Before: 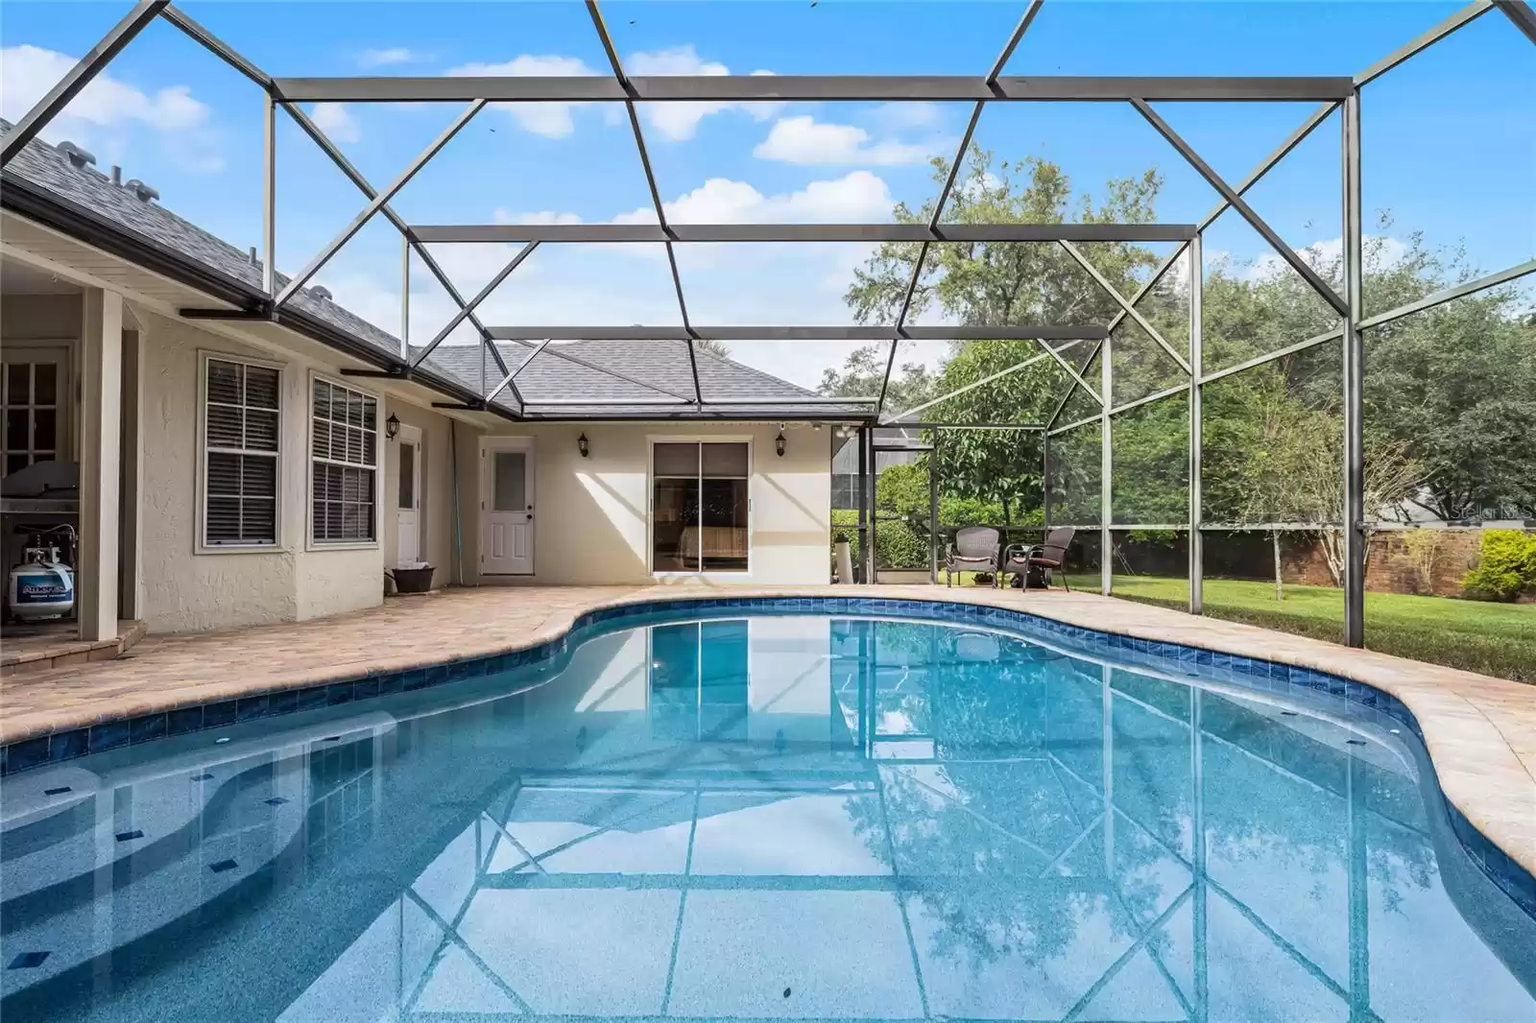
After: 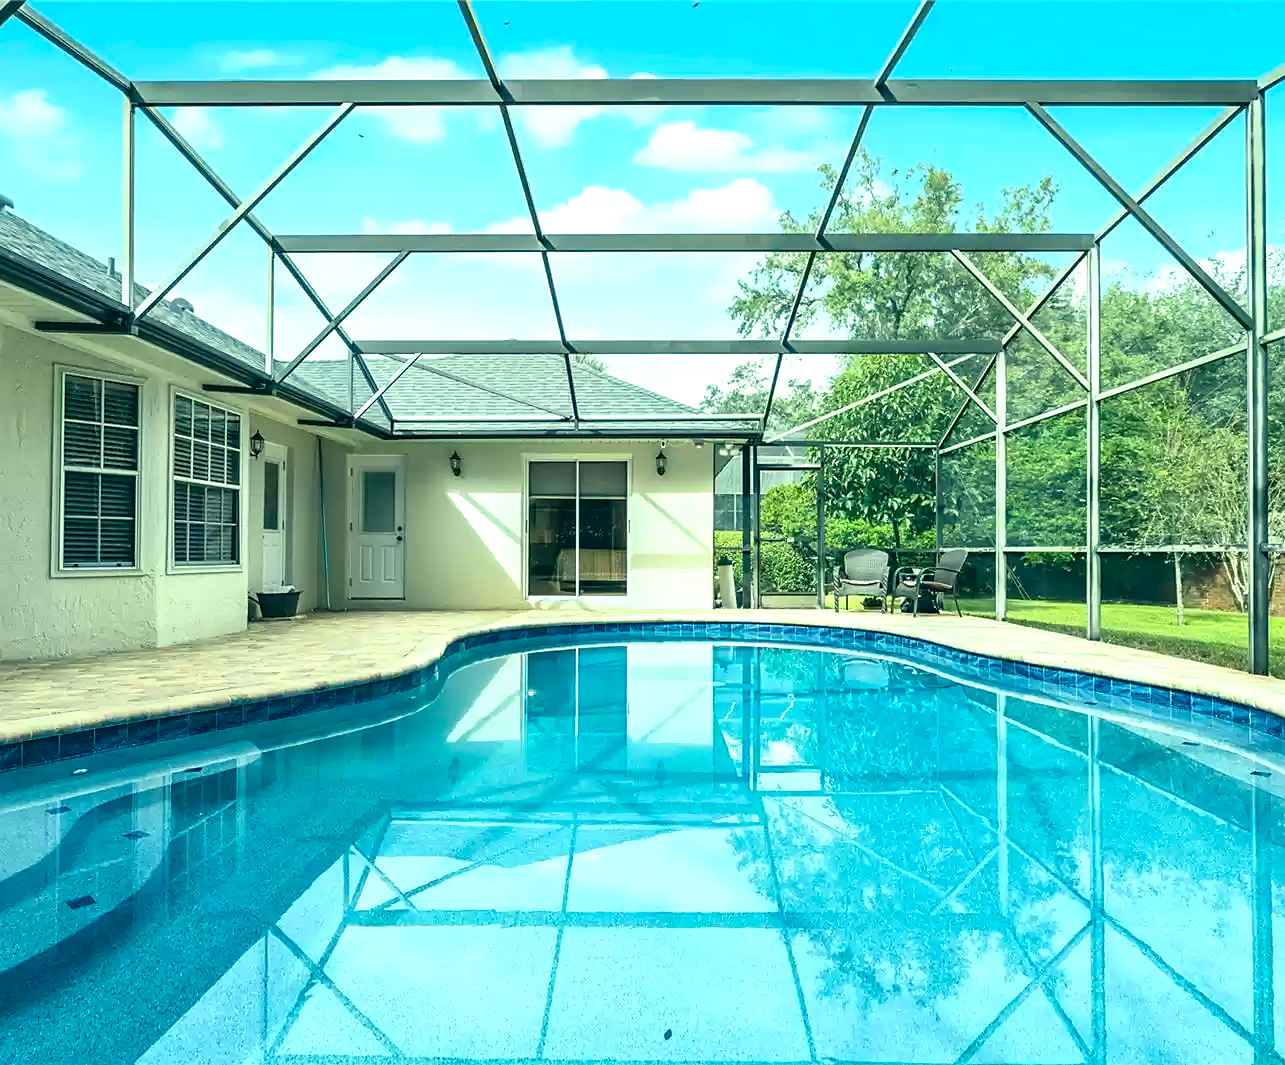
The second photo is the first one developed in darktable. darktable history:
exposure: black level correction 0, exposure 0.703 EV, compensate highlight preservation false
sharpen: radius 1.454, amount 0.413, threshold 1.367
color correction: highlights a* -20.05, highlights b* 9.8, shadows a* -20.84, shadows b* -10.34
crop and rotate: left 9.541%, right 10.118%
